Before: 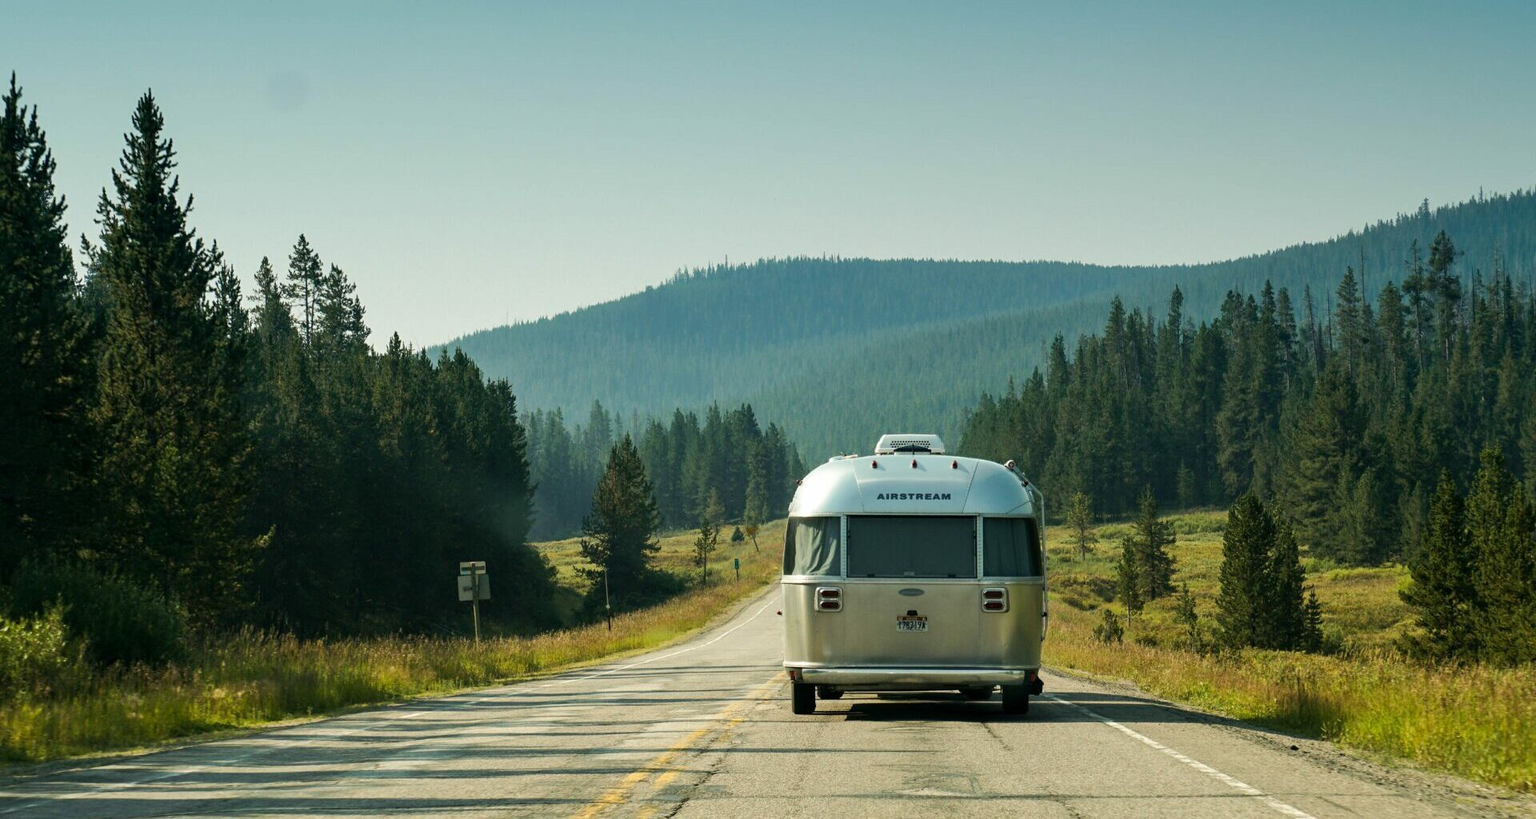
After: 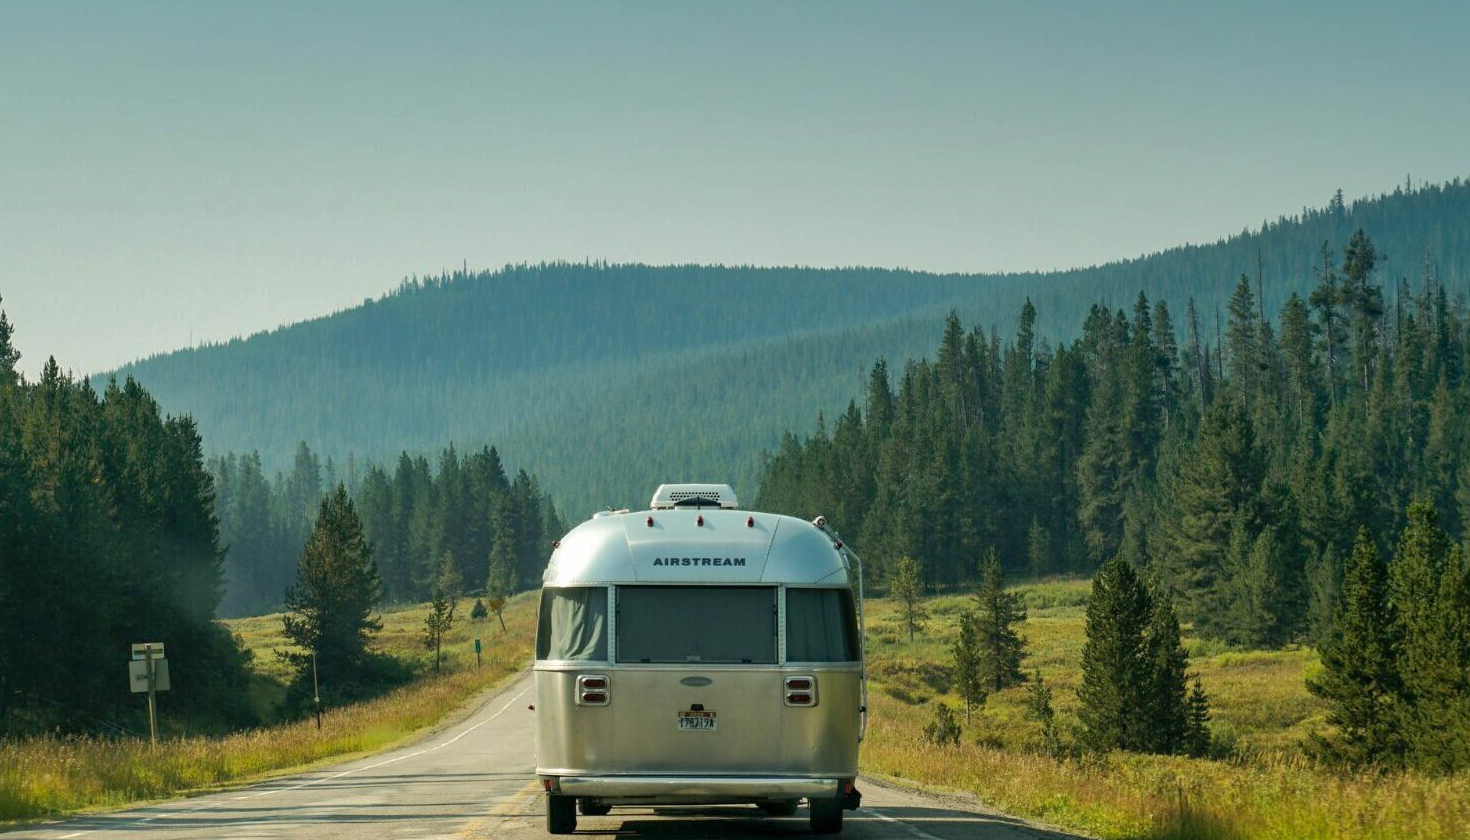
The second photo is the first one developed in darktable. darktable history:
crop: left 23.095%, top 5.827%, bottom 11.854%
shadows and highlights: on, module defaults
